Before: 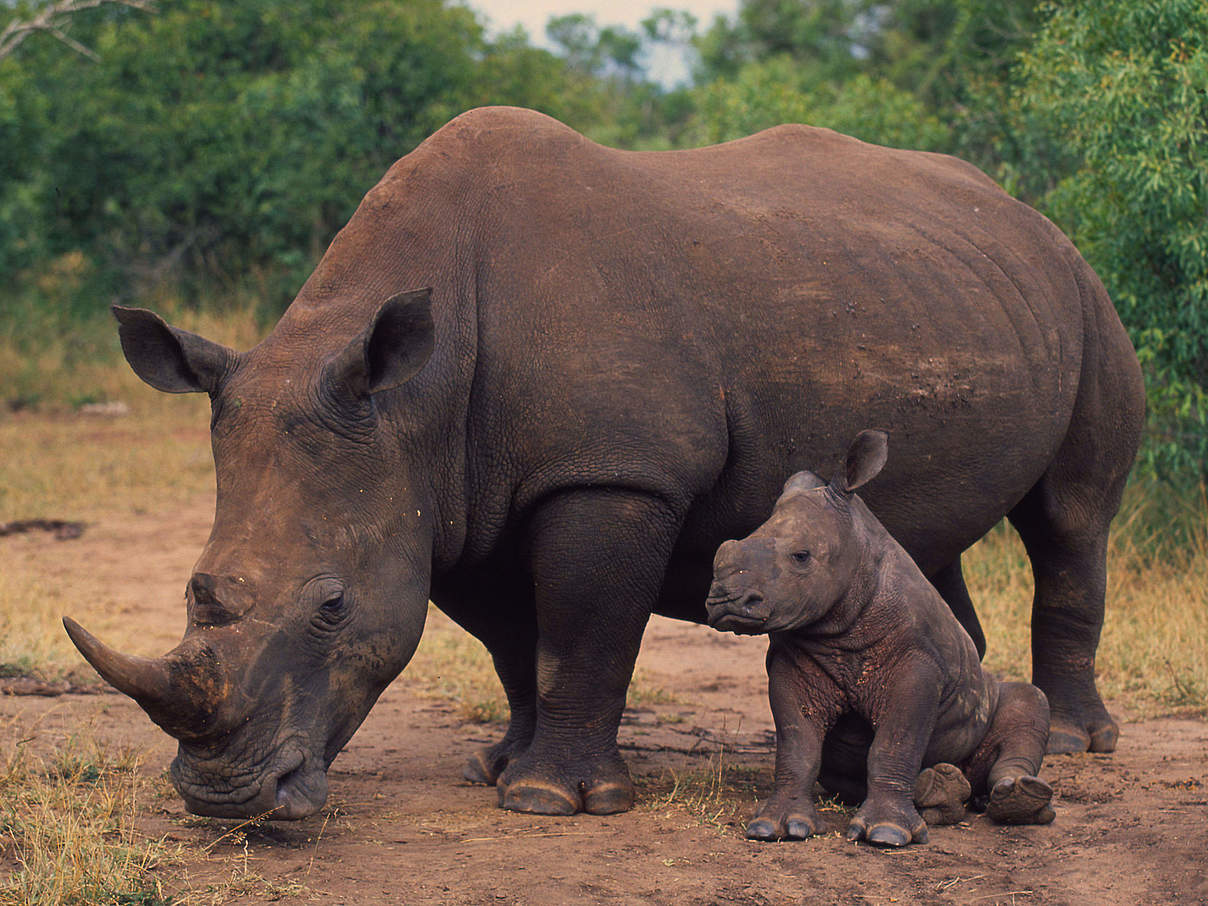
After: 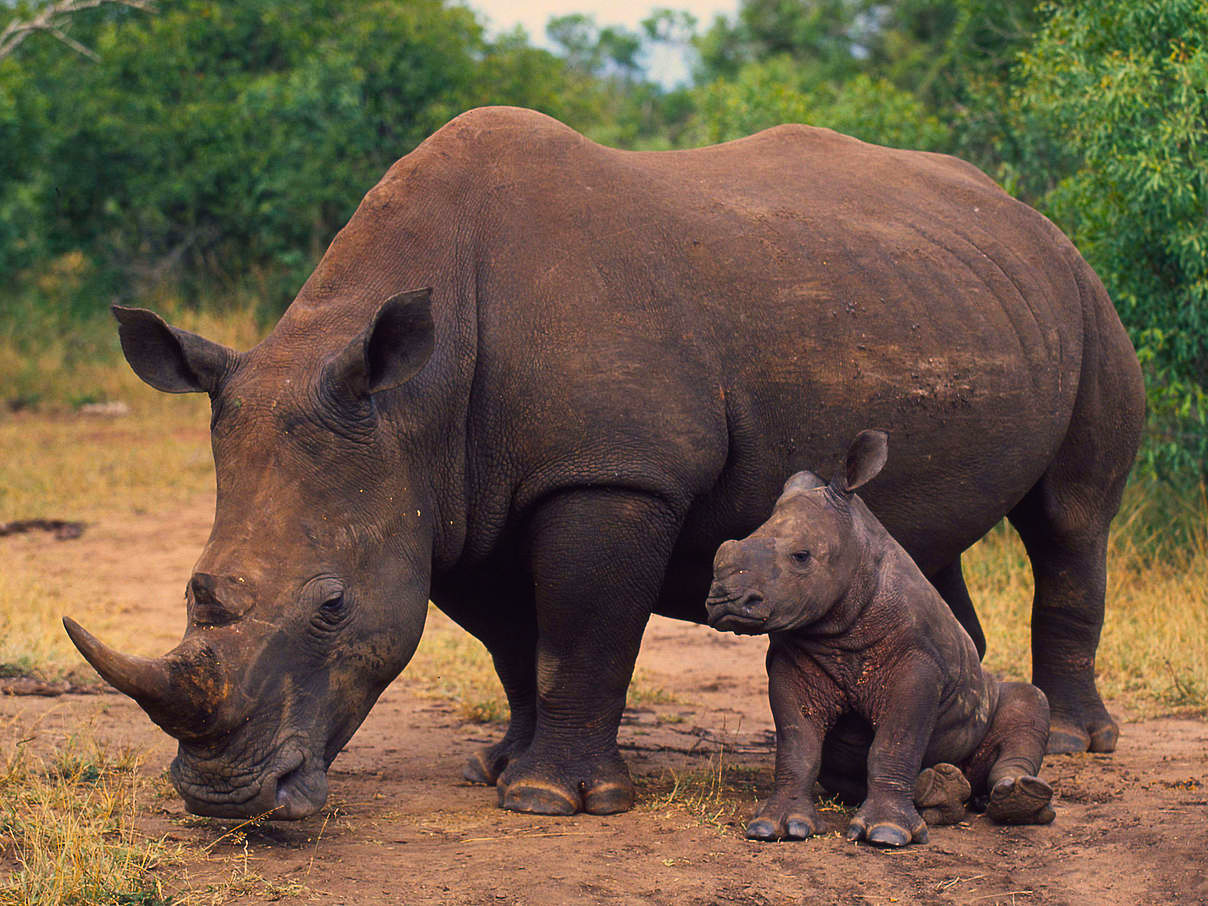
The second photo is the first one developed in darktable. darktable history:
color balance rgb: perceptual saturation grading › global saturation 19.626%, global vibrance 20%
contrast brightness saturation: contrast 0.151, brightness 0.041
